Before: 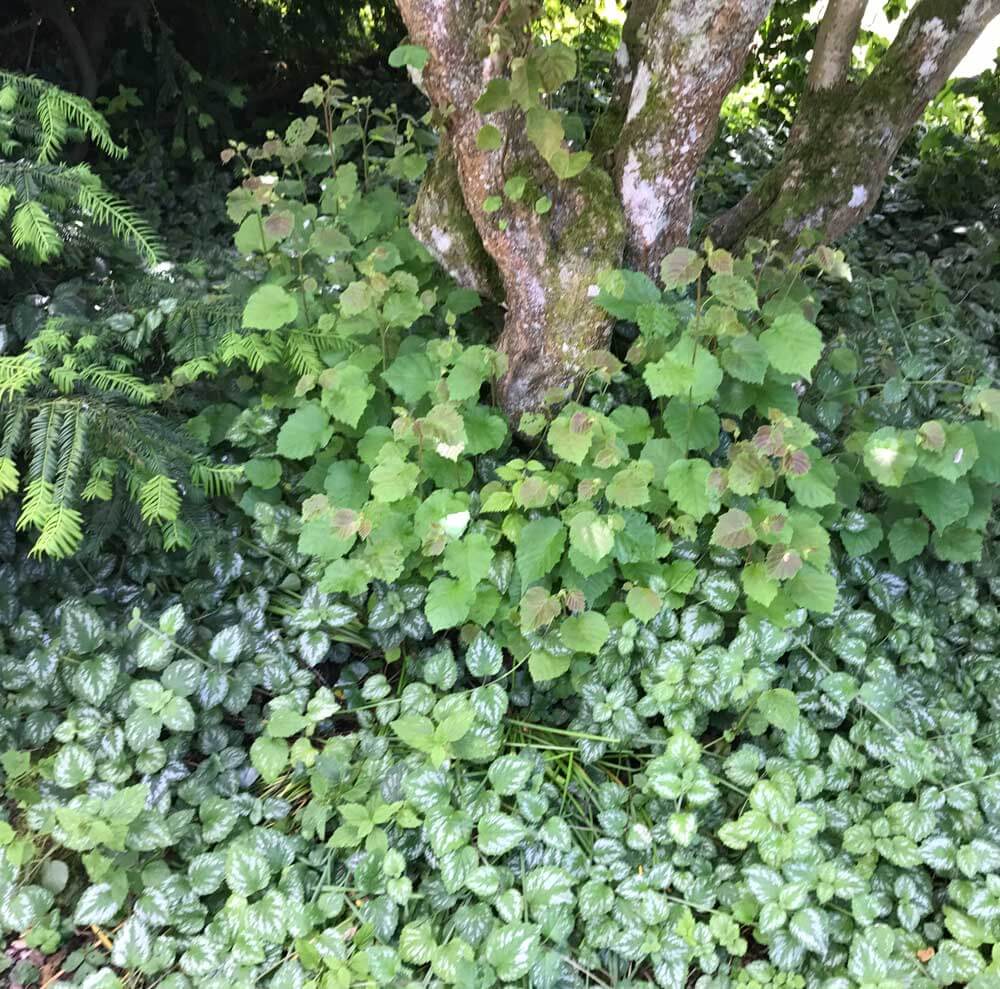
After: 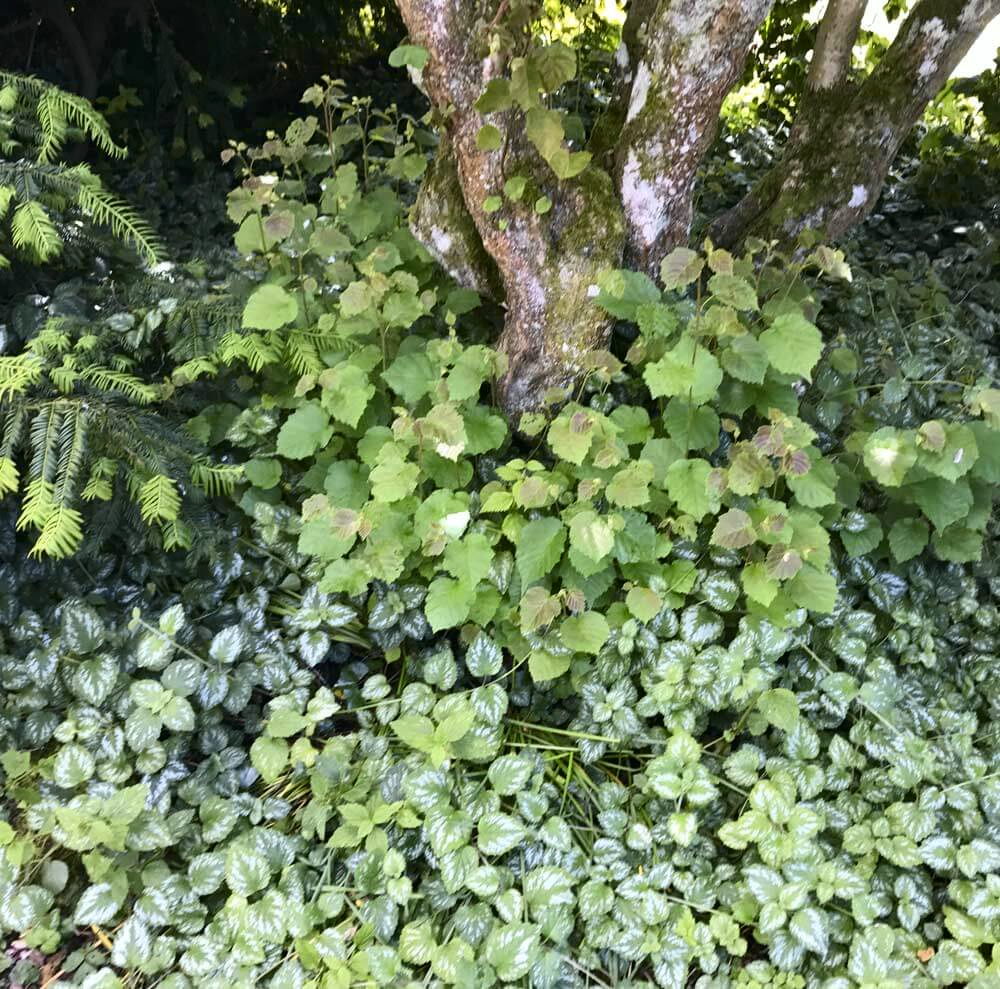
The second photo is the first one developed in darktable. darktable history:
tone curve: curves: ch0 [(0, 0) (0.227, 0.17) (0.766, 0.774) (1, 1)]; ch1 [(0, 0) (0.114, 0.127) (0.437, 0.452) (0.498, 0.495) (0.579, 0.576) (1, 1)]; ch2 [(0, 0) (0.233, 0.259) (0.493, 0.492) (0.568, 0.579) (1, 1)], color space Lab, independent channels, preserve colors none
